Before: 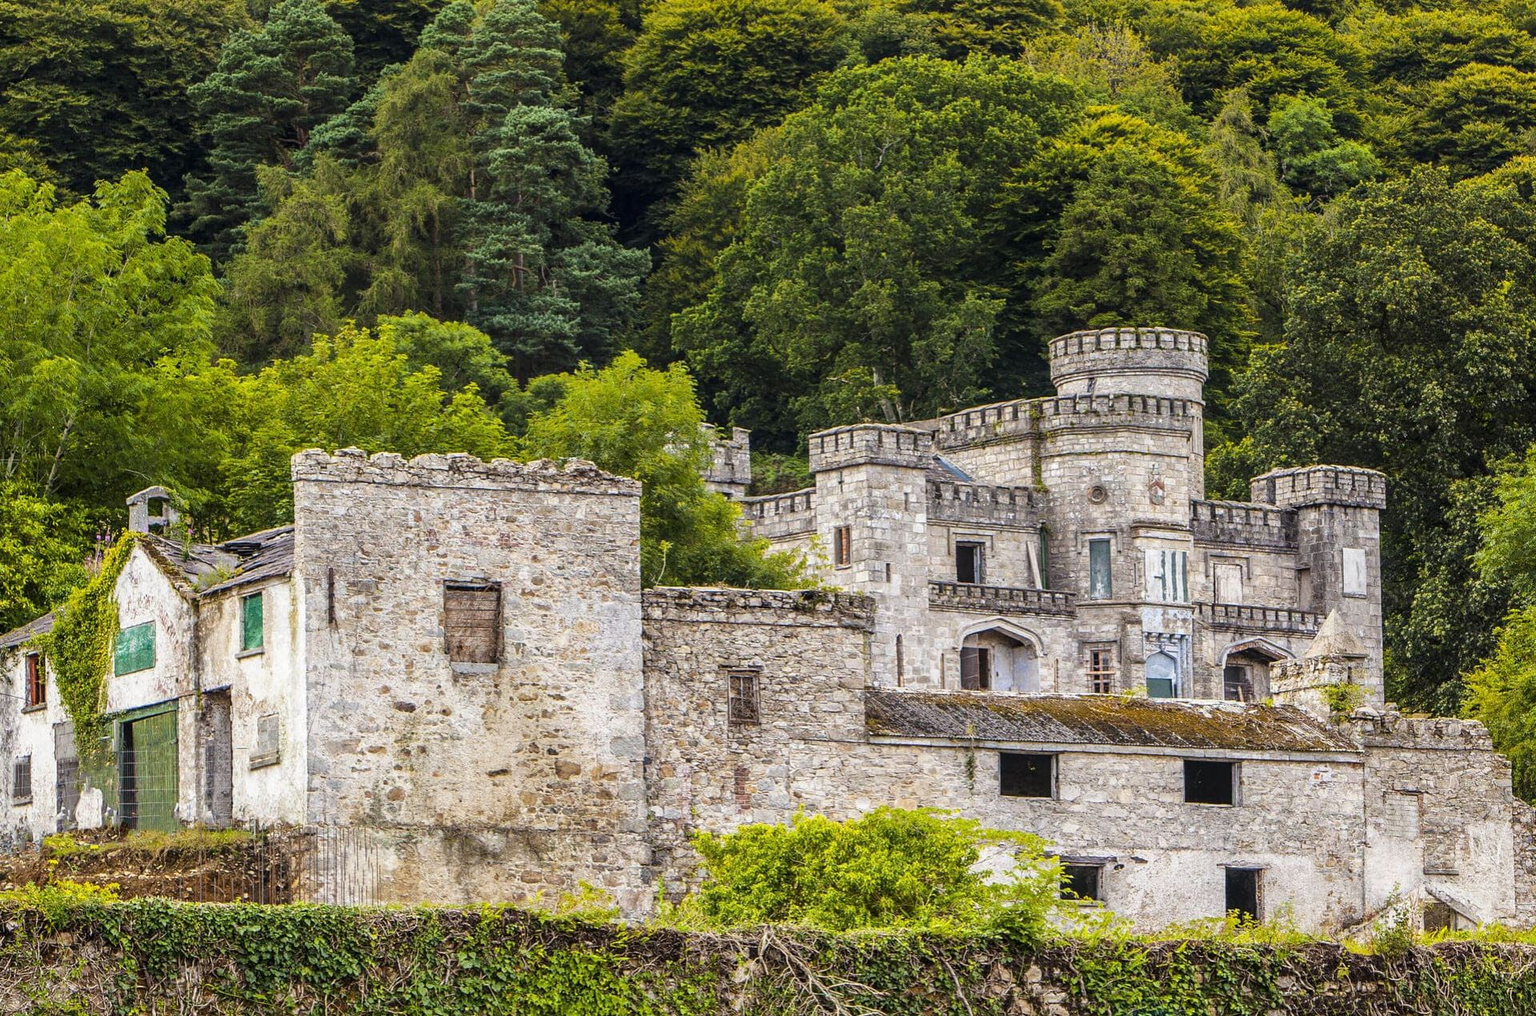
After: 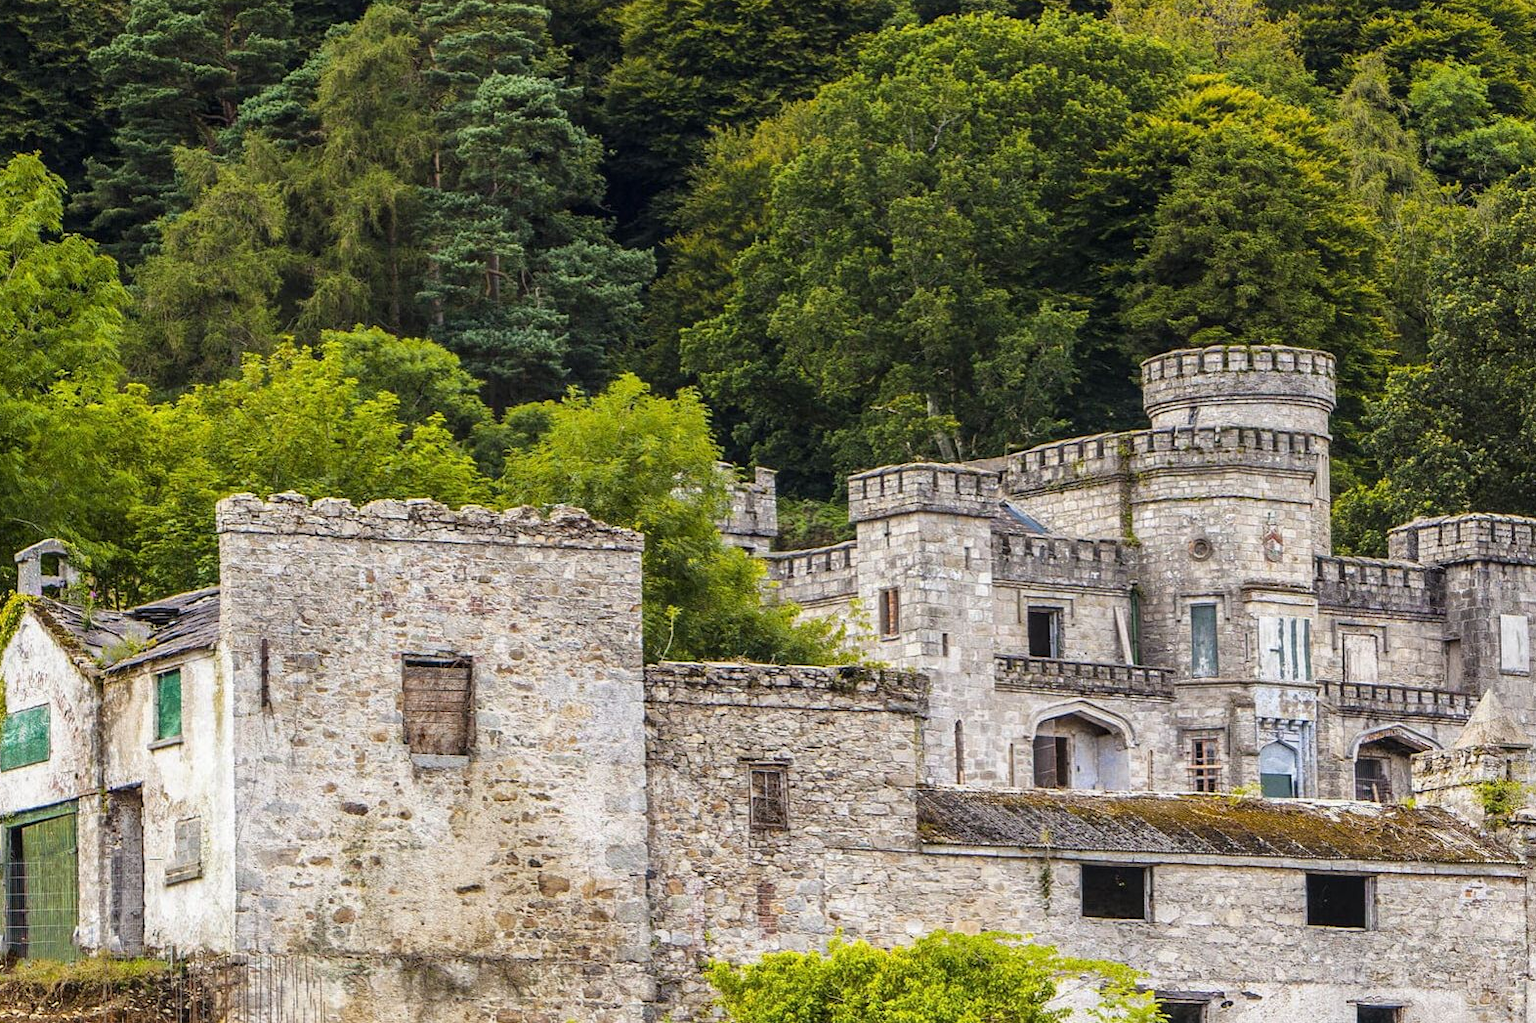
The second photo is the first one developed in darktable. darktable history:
crop and rotate: left 7.496%, top 4.564%, right 10.591%, bottom 12.989%
